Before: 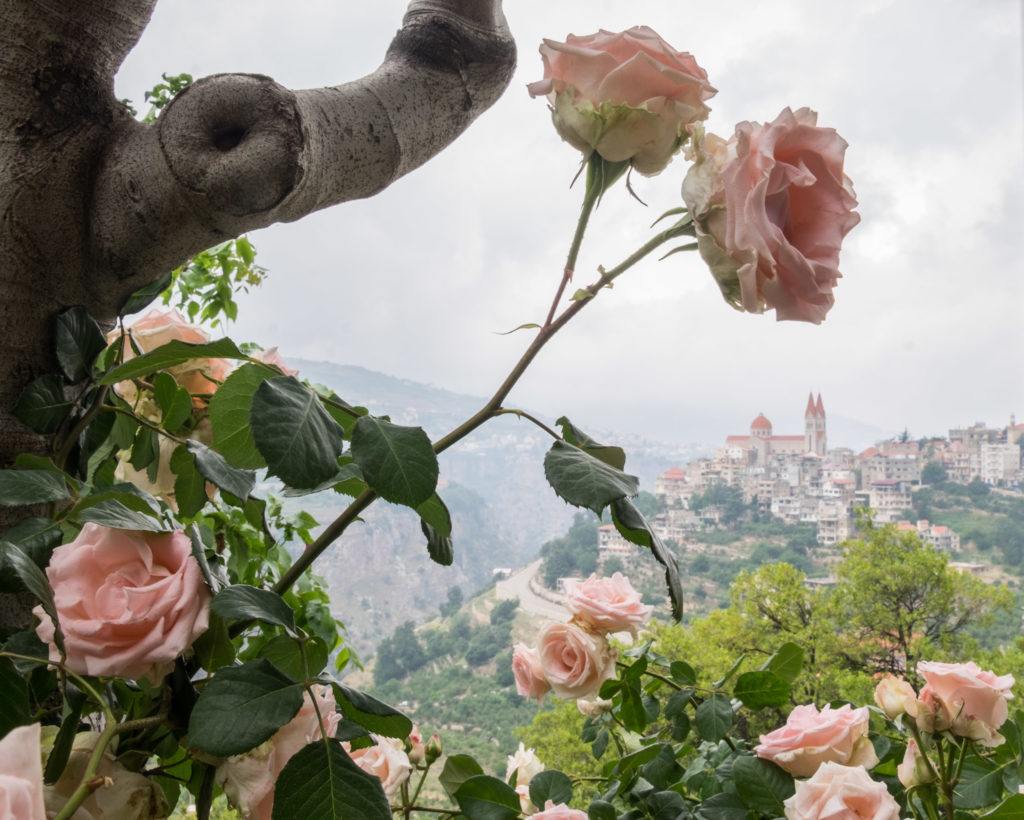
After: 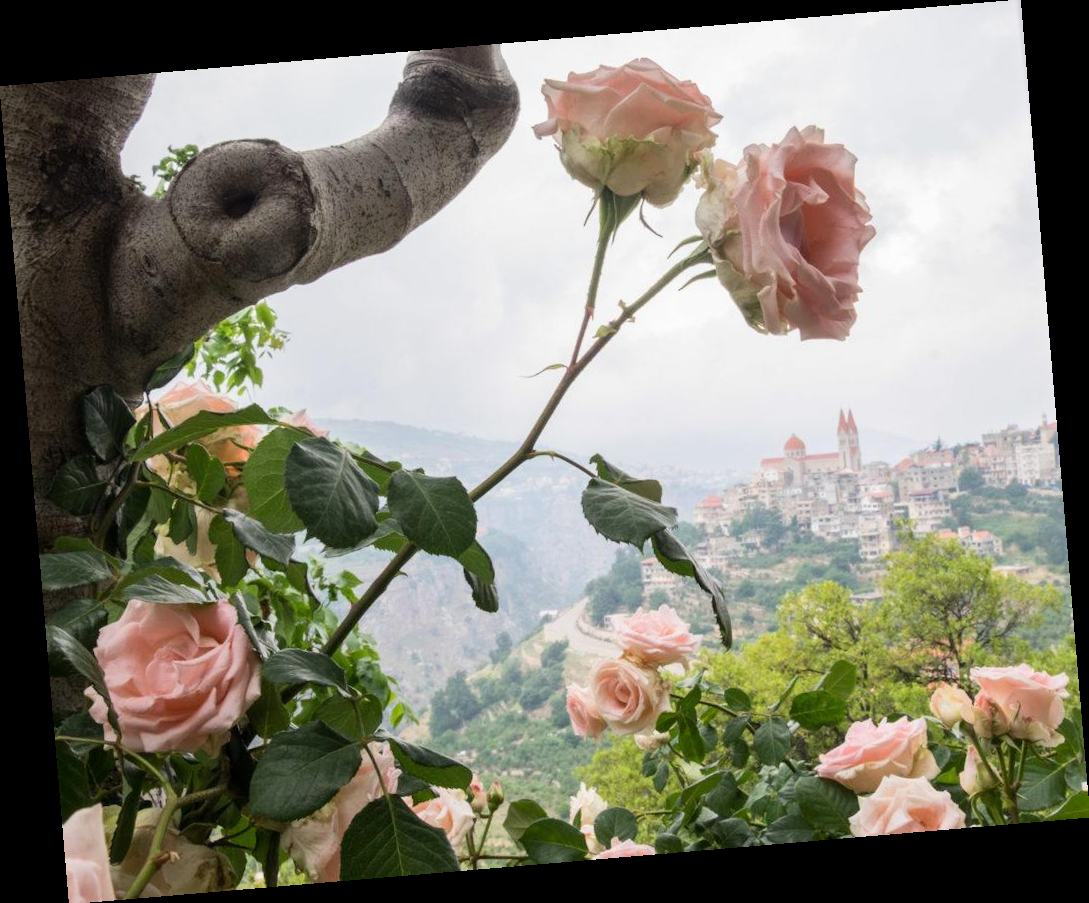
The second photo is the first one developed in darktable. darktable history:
rotate and perspective: rotation -4.86°, automatic cropping off
tone curve: curves: ch0 [(0, 0) (0.641, 0.691) (1, 1)]
